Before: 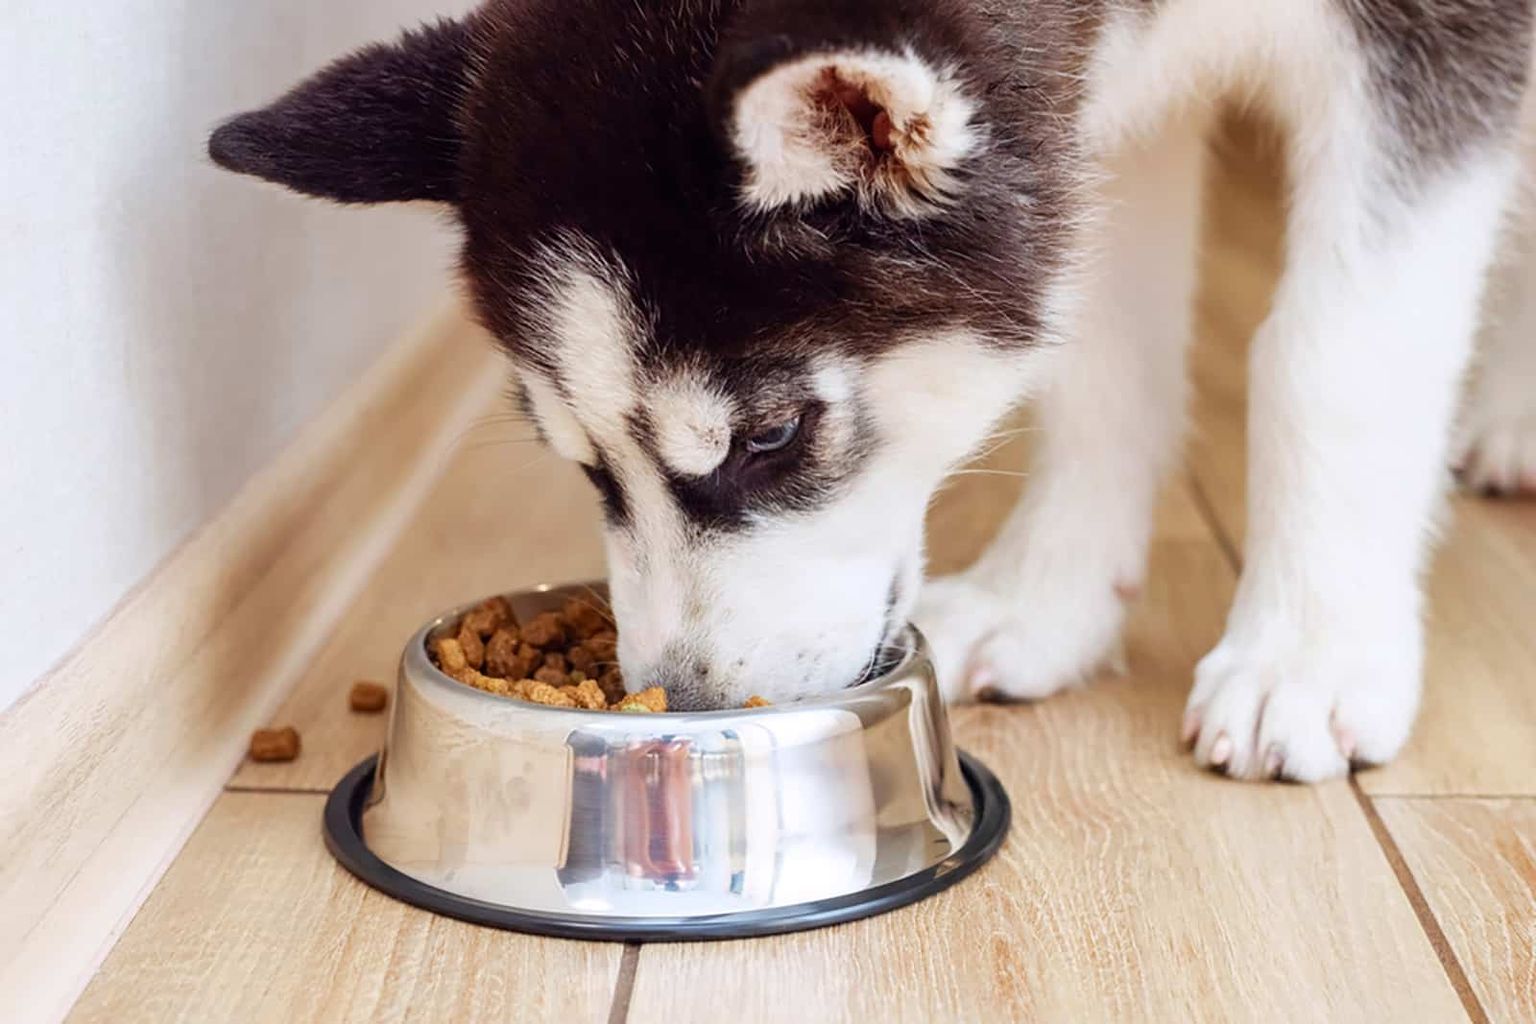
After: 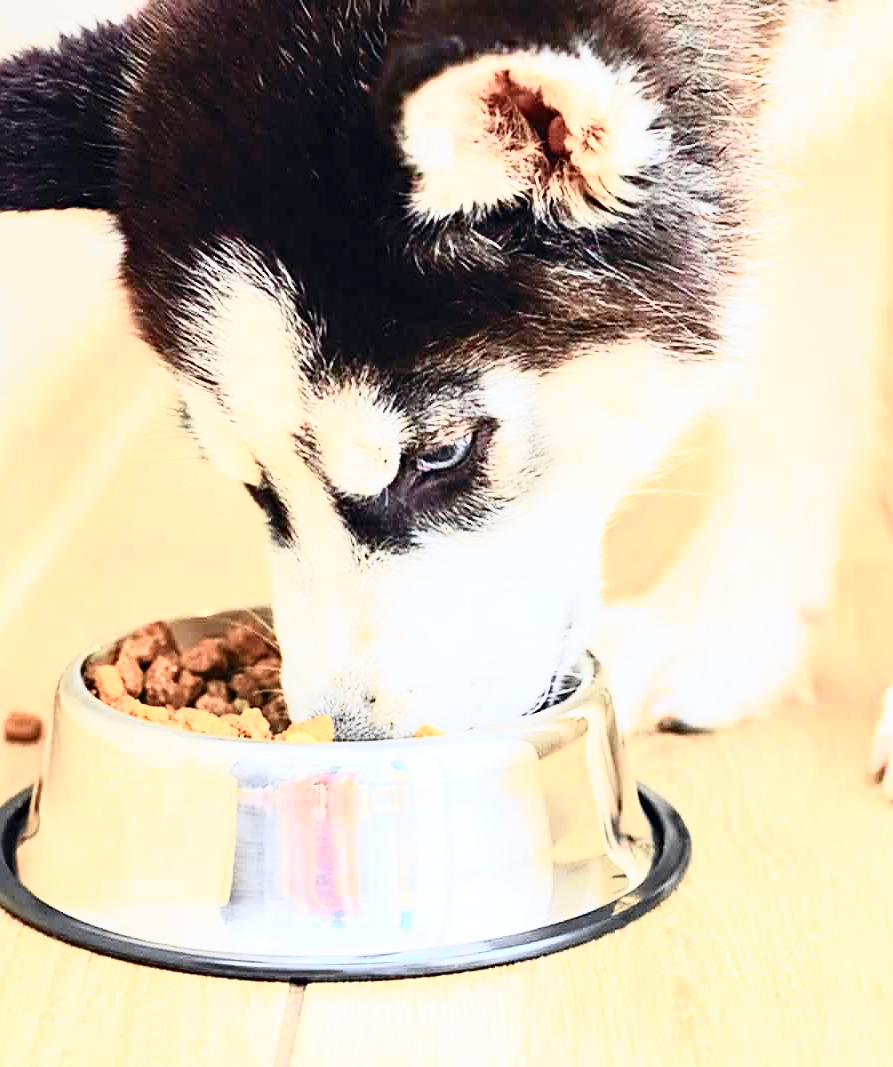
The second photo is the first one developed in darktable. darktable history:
contrast brightness saturation: contrast 0.418, brightness 0.549, saturation -0.208
haze removal: compatibility mode true, adaptive false
crop and rotate: left 22.58%, right 21.553%
exposure: exposure 0.567 EV, compensate exposure bias true, compensate highlight preservation false
tone curve: curves: ch0 [(0, 0.011) (0.053, 0.026) (0.174, 0.115) (0.398, 0.444) (0.673, 0.775) (0.829, 0.906) (0.991, 0.981)]; ch1 [(0, 0) (0.276, 0.206) (0.409, 0.383) (0.473, 0.458) (0.492, 0.499) (0.521, 0.502) (0.546, 0.543) (0.585, 0.617) (0.659, 0.686) (0.78, 0.8) (1, 1)]; ch2 [(0, 0) (0.438, 0.449) (0.473, 0.469) (0.503, 0.5) (0.523, 0.538) (0.562, 0.598) (0.612, 0.635) (0.695, 0.713) (1, 1)], color space Lab, independent channels, preserve colors none
sharpen: amount 0.202
